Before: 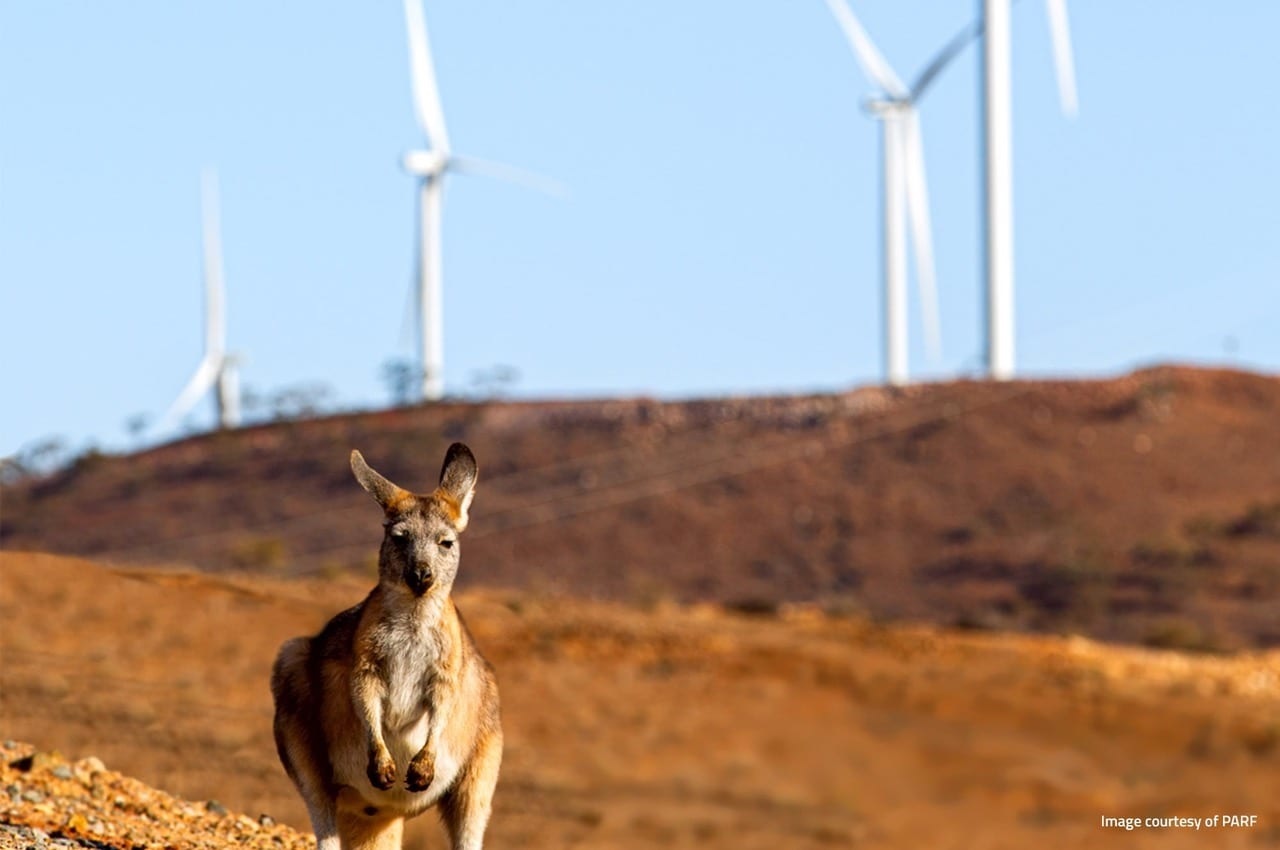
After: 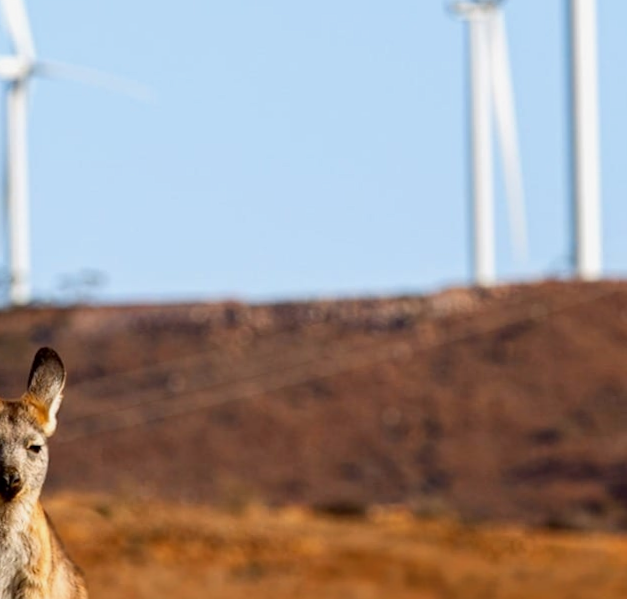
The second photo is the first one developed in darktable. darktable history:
crop: left 32.075%, top 10.976%, right 18.355%, bottom 17.596%
exposure: black level correction 0.001, exposure -0.125 EV, compensate exposure bias true, compensate highlight preservation false
rotate and perspective: rotation -0.45°, automatic cropping original format, crop left 0.008, crop right 0.992, crop top 0.012, crop bottom 0.988
